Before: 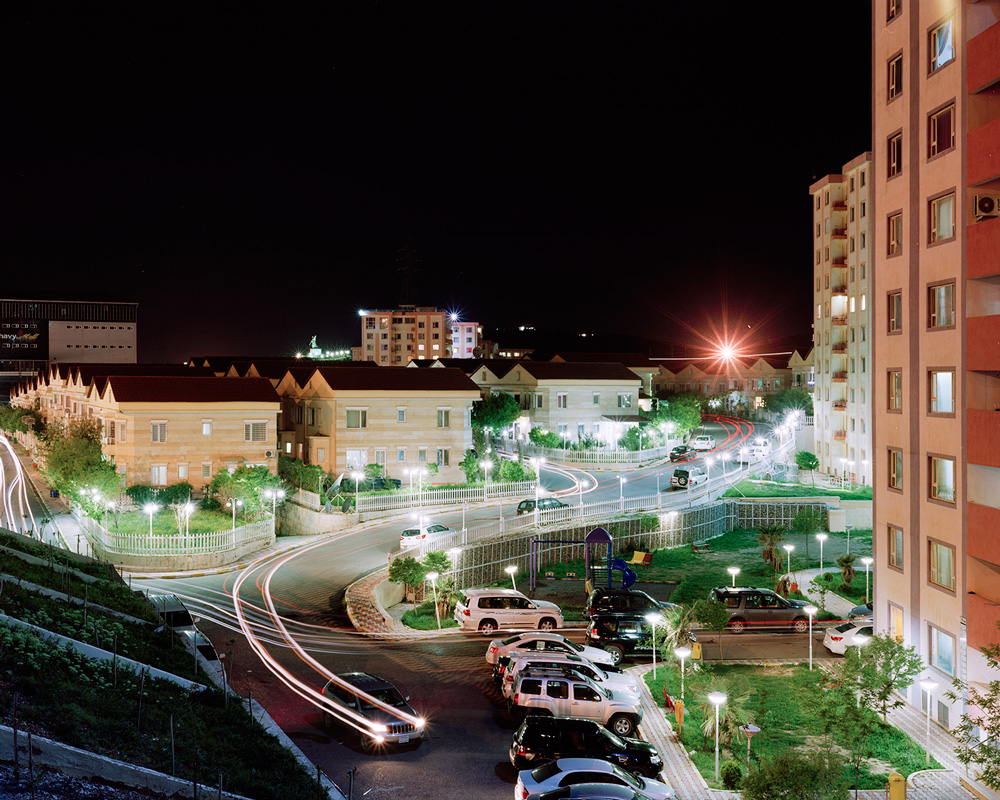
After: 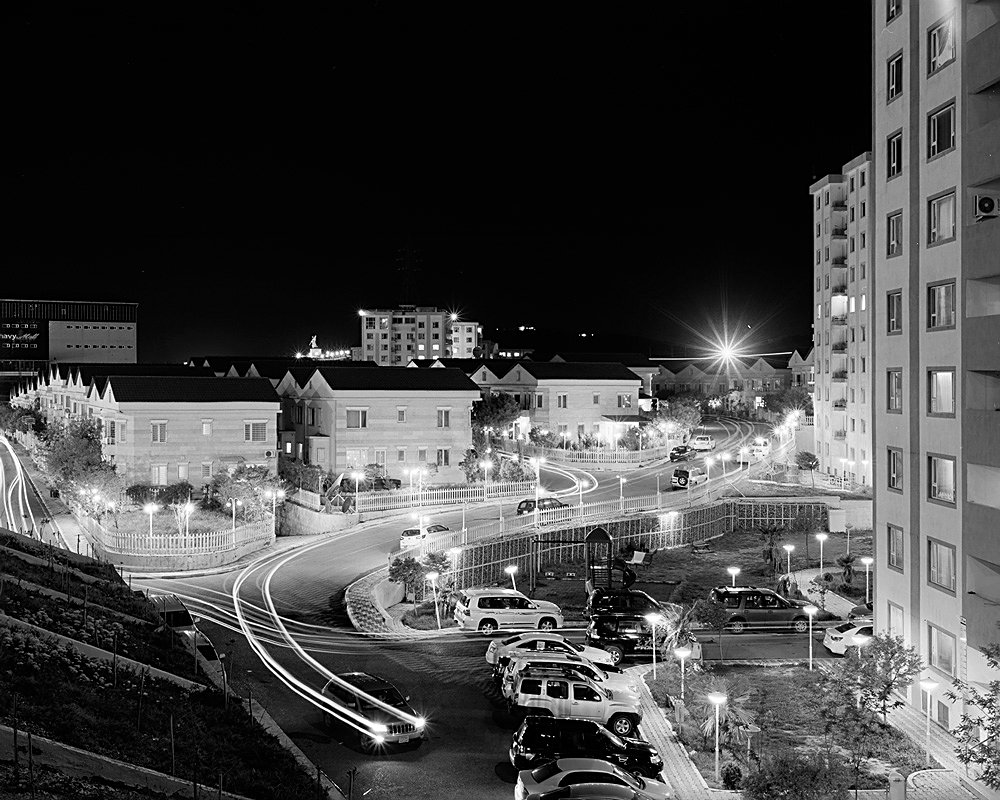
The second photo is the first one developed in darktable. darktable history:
contrast brightness saturation: contrast 0.08, saturation 0.2
color balance: on, module defaults
color zones: curves: ch0 [(0, 0.499) (0.143, 0.5) (0.286, 0.5) (0.429, 0.476) (0.571, 0.284) (0.714, 0.243) (0.857, 0.449) (1, 0.499)]; ch1 [(0, 0.532) (0.143, 0.645) (0.286, 0.696) (0.429, 0.211) (0.571, 0.504) (0.714, 0.493) (0.857, 0.495) (1, 0.532)]; ch2 [(0, 0.5) (0.143, 0.5) (0.286, 0.427) (0.429, 0.324) (0.571, 0.5) (0.714, 0.5) (0.857, 0.5) (1, 0.5)]
color correction: highlights a* 0.207, highlights b* 2.7, shadows a* -0.874, shadows b* -4.78
sharpen: on, module defaults
monochrome: on, module defaults
